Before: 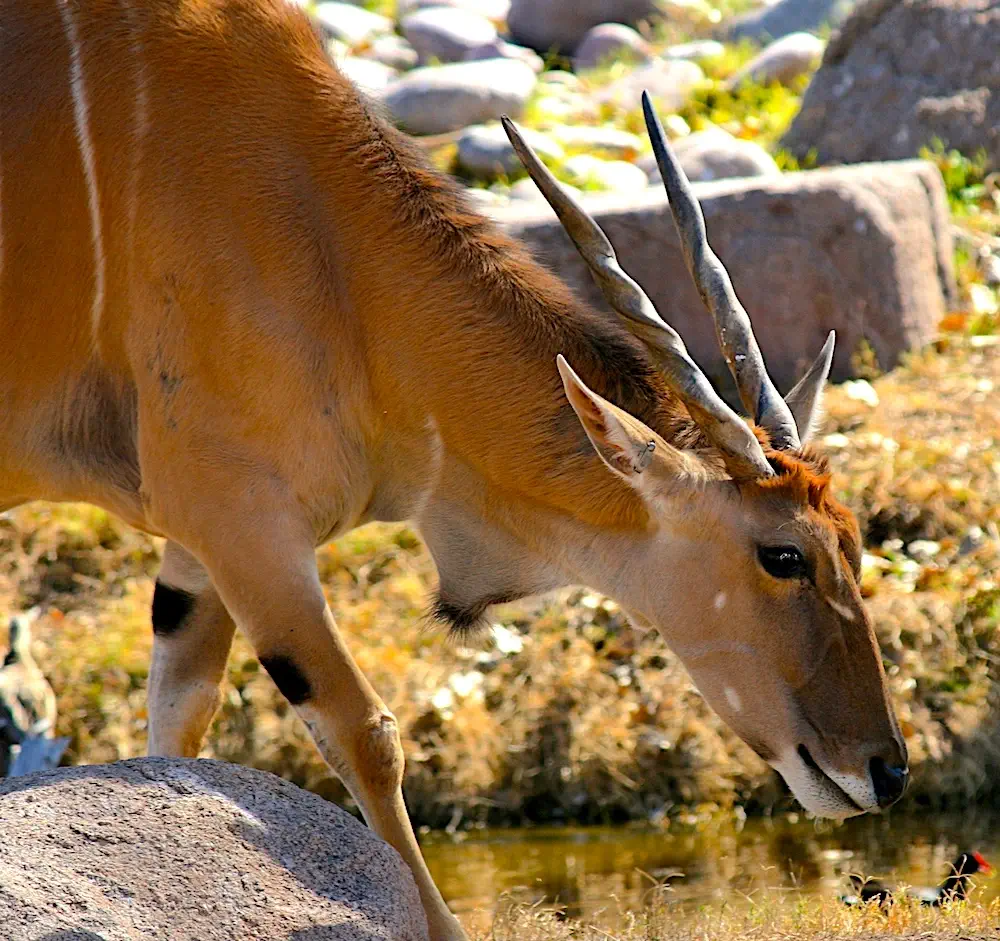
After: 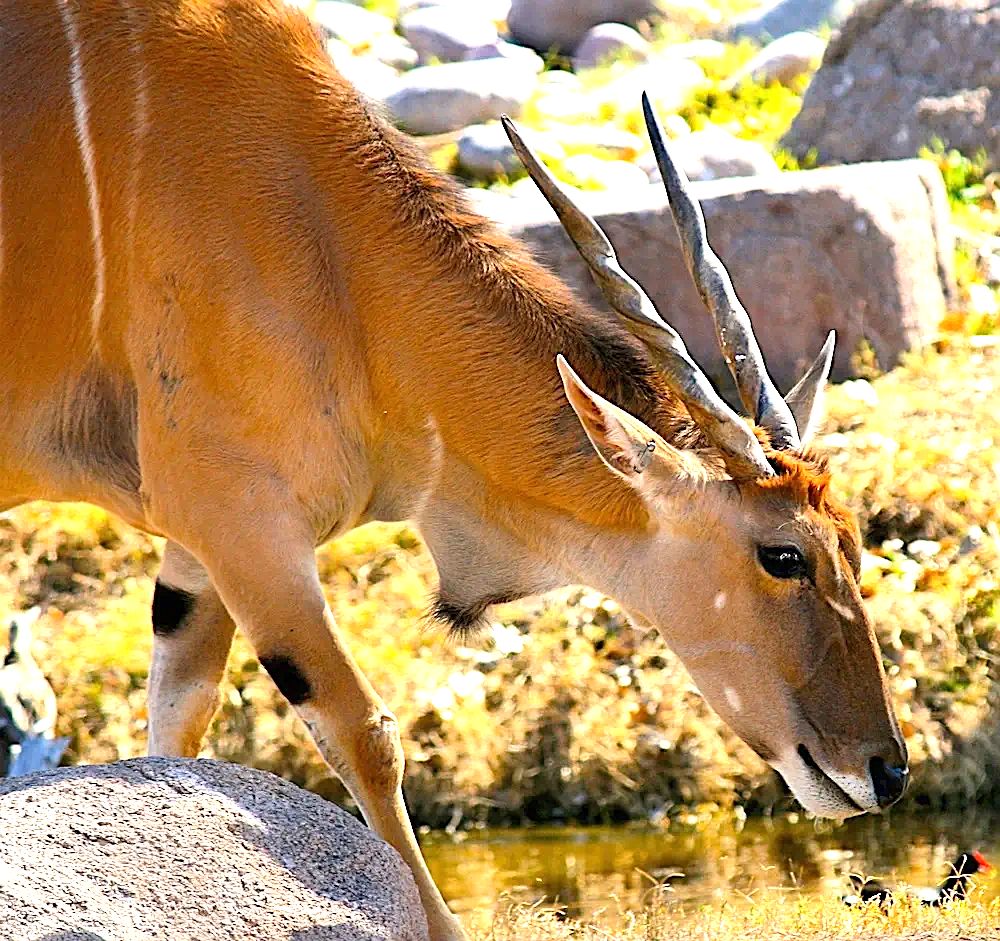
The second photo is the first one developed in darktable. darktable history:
exposure: black level correction 0, exposure 1.015 EV, compensate exposure bias true, compensate highlight preservation false
sharpen: on, module defaults
